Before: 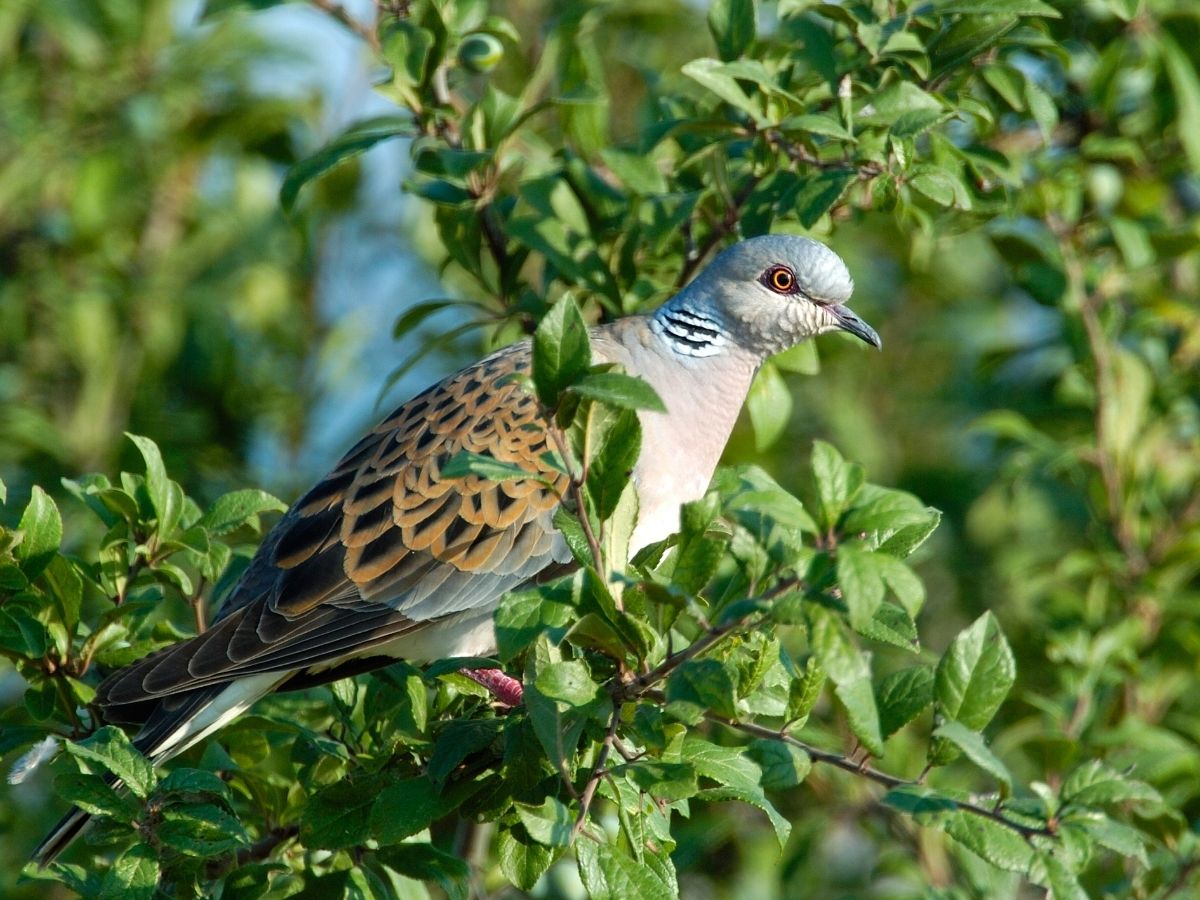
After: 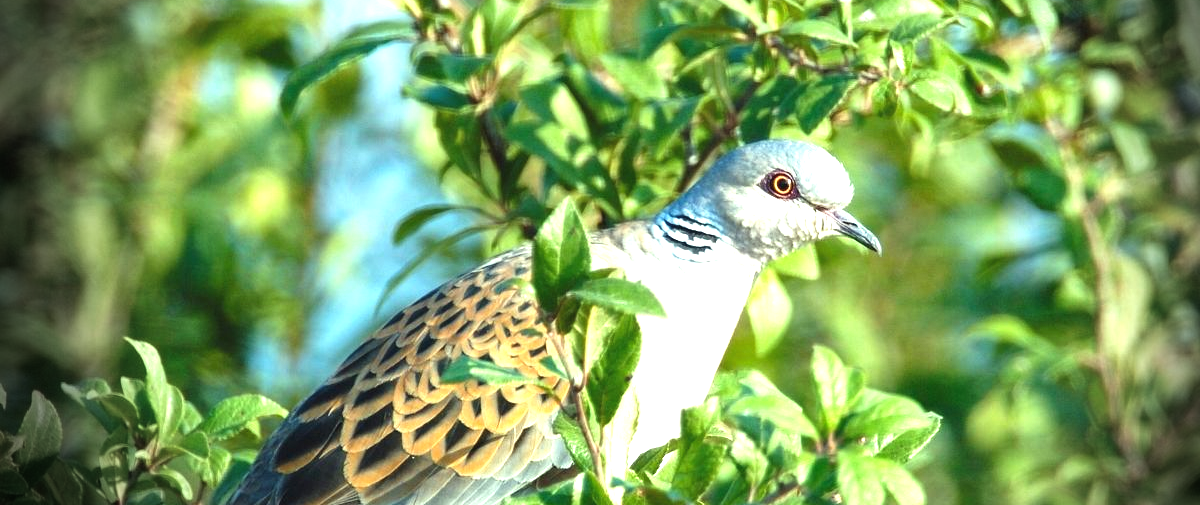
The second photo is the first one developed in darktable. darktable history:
exposure: black level correction -0.002, exposure 1.35 EV, compensate highlight preservation false
crop and rotate: top 10.605%, bottom 33.274%
color correction: highlights a* -4.73, highlights b* 5.06, saturation 0.97
vignetting: fall-off start 76.42%, fall-off radius 27.36%, brightness -0.872, center (0.037, -0.09), width/height ratio 0.971
